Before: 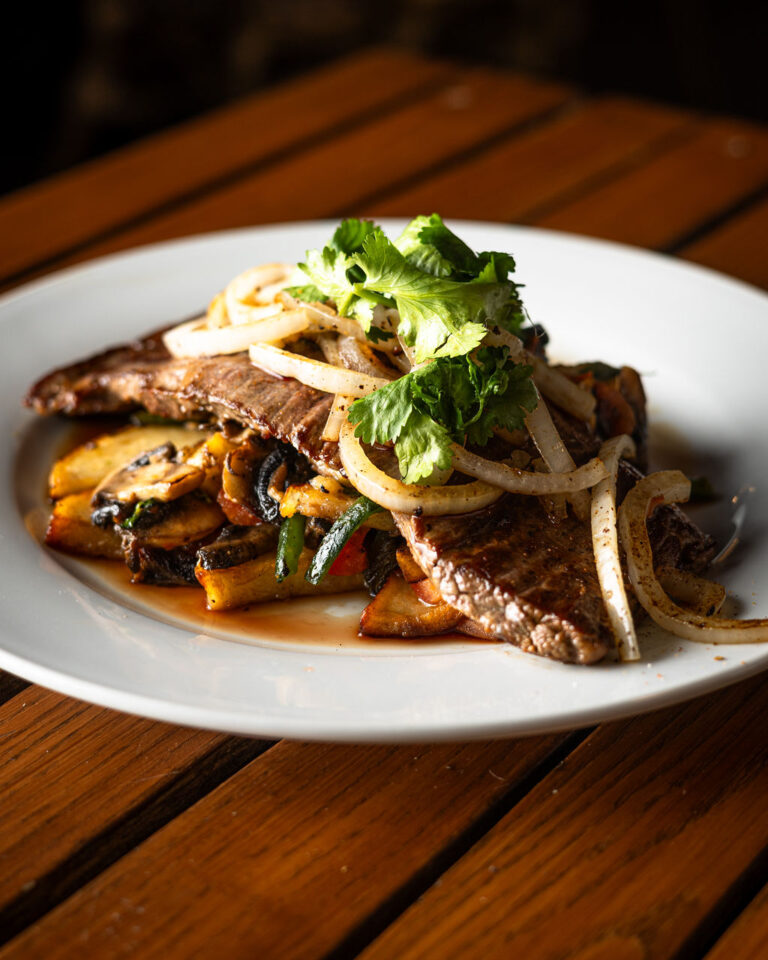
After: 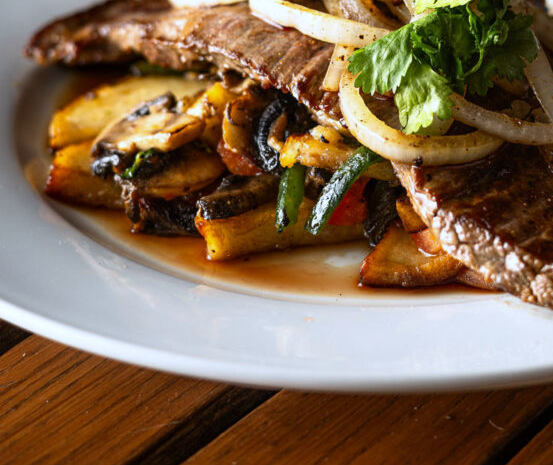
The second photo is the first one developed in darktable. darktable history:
white balance: red 0.954, blue 1.079
crop: top 36.498%, right 27.964%, bottom 14.995%
